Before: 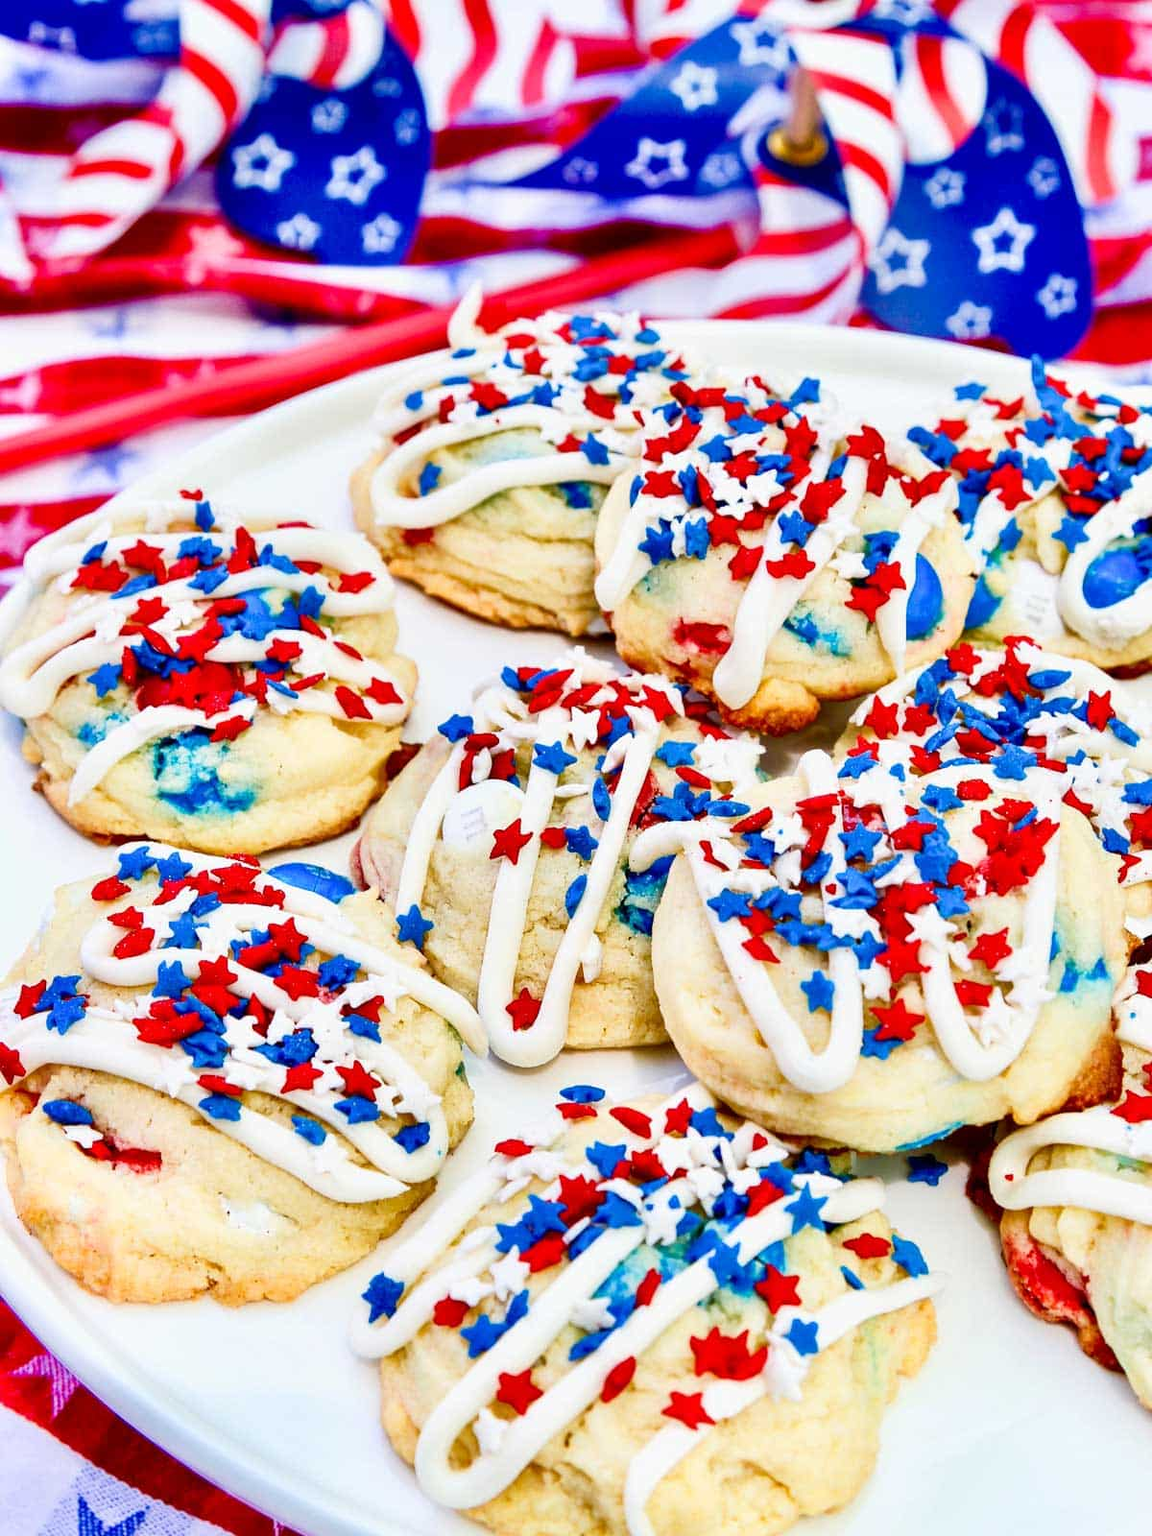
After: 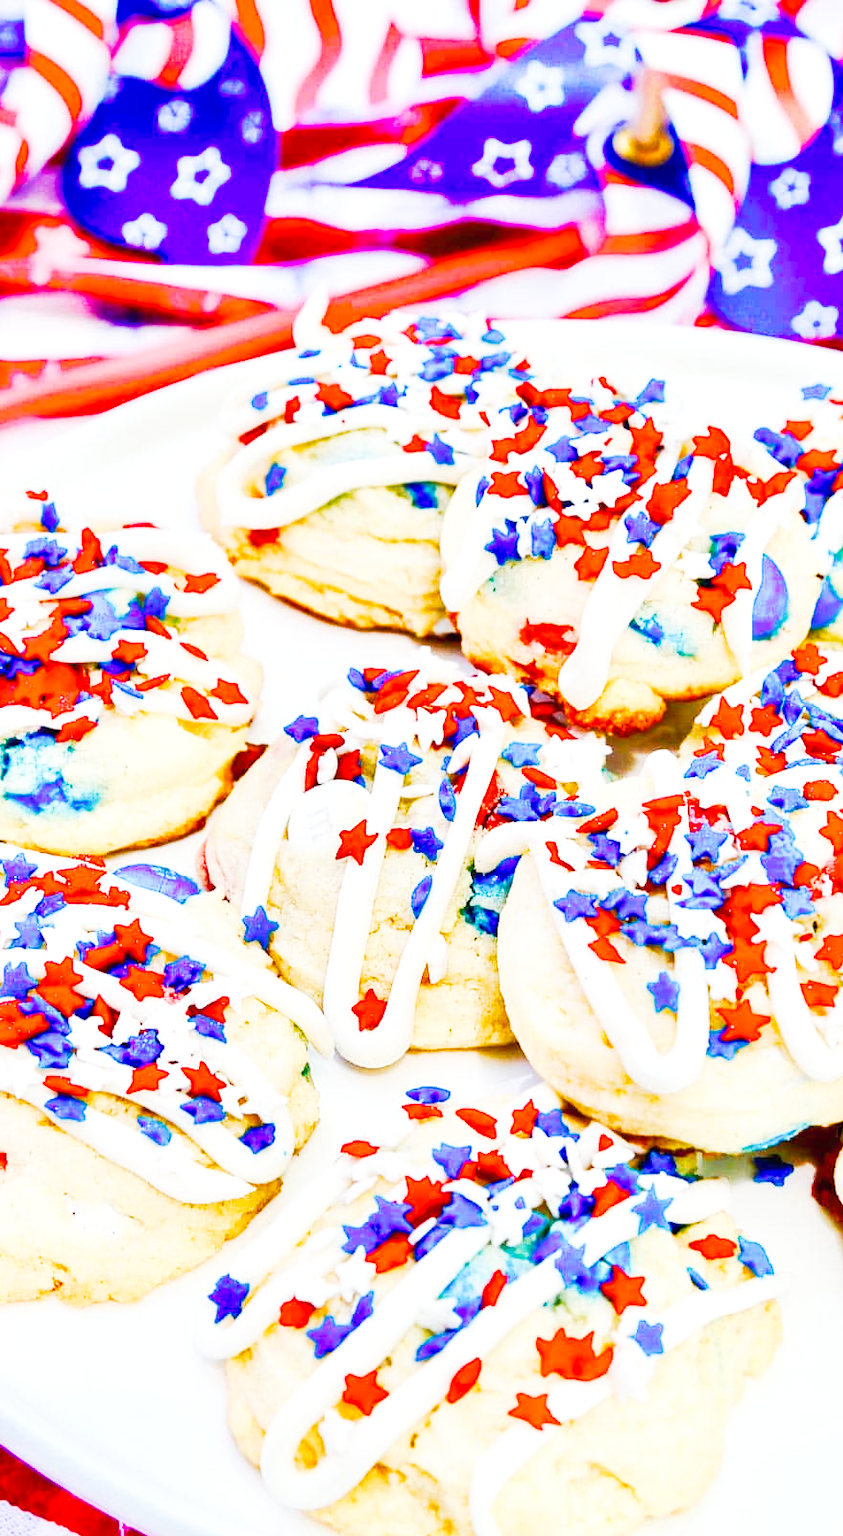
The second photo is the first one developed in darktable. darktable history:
color balance rgb: linear chroma grading › shadows 32%, linear chroma grading › global chroma -2%, linear chroma grading › mid-tones 4%, perceptual saturation grading › global saturation -2%, perceptual saturation grading › highlights -8%, perceptual saturation grading › mid-tones 8%, perceptual saturation grading › shadows 4%, perceptual brilliance grading › highlights 8%, perceptual brilliance grading › mid-tones 4%, perceptual brilliance grading › shadows 2%, global vibrance 16%, saturation formula JzAzBz (2021)
crop: left 13.443%, right 13.31%
tone curve: curves: ch0 [(0, 0) (0.003, 0.015) (0.011, 0.025) (0.025, 0.056) (0.044, 0.104) (0.069, 0.139) (0.1, 0.181) (0.136, 0.226) (0.177, 0.28) (0.224, 0.346) (0.277, 0.42) (0.335, 0.505) (0.399, 0.594) (0.468, 0.699) (0.543, 0.776) (0.623, 0.848) (0.709, 0.893) (0.801, 0.93) (0.898, 0.97) (1, 1)], preserve colors none
